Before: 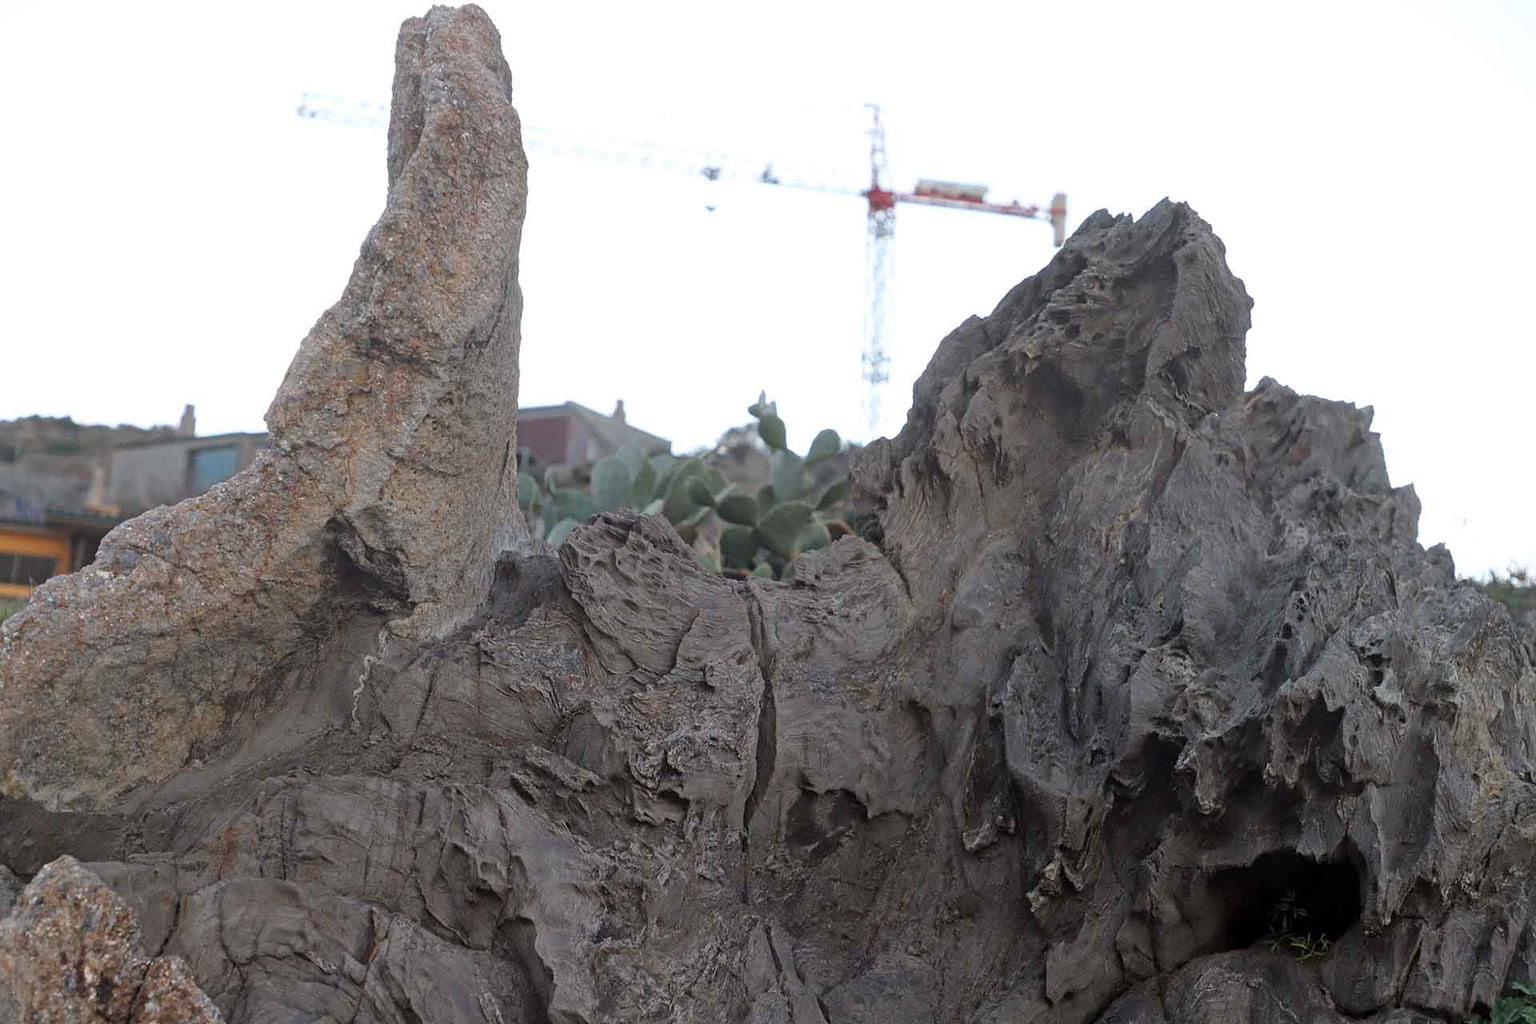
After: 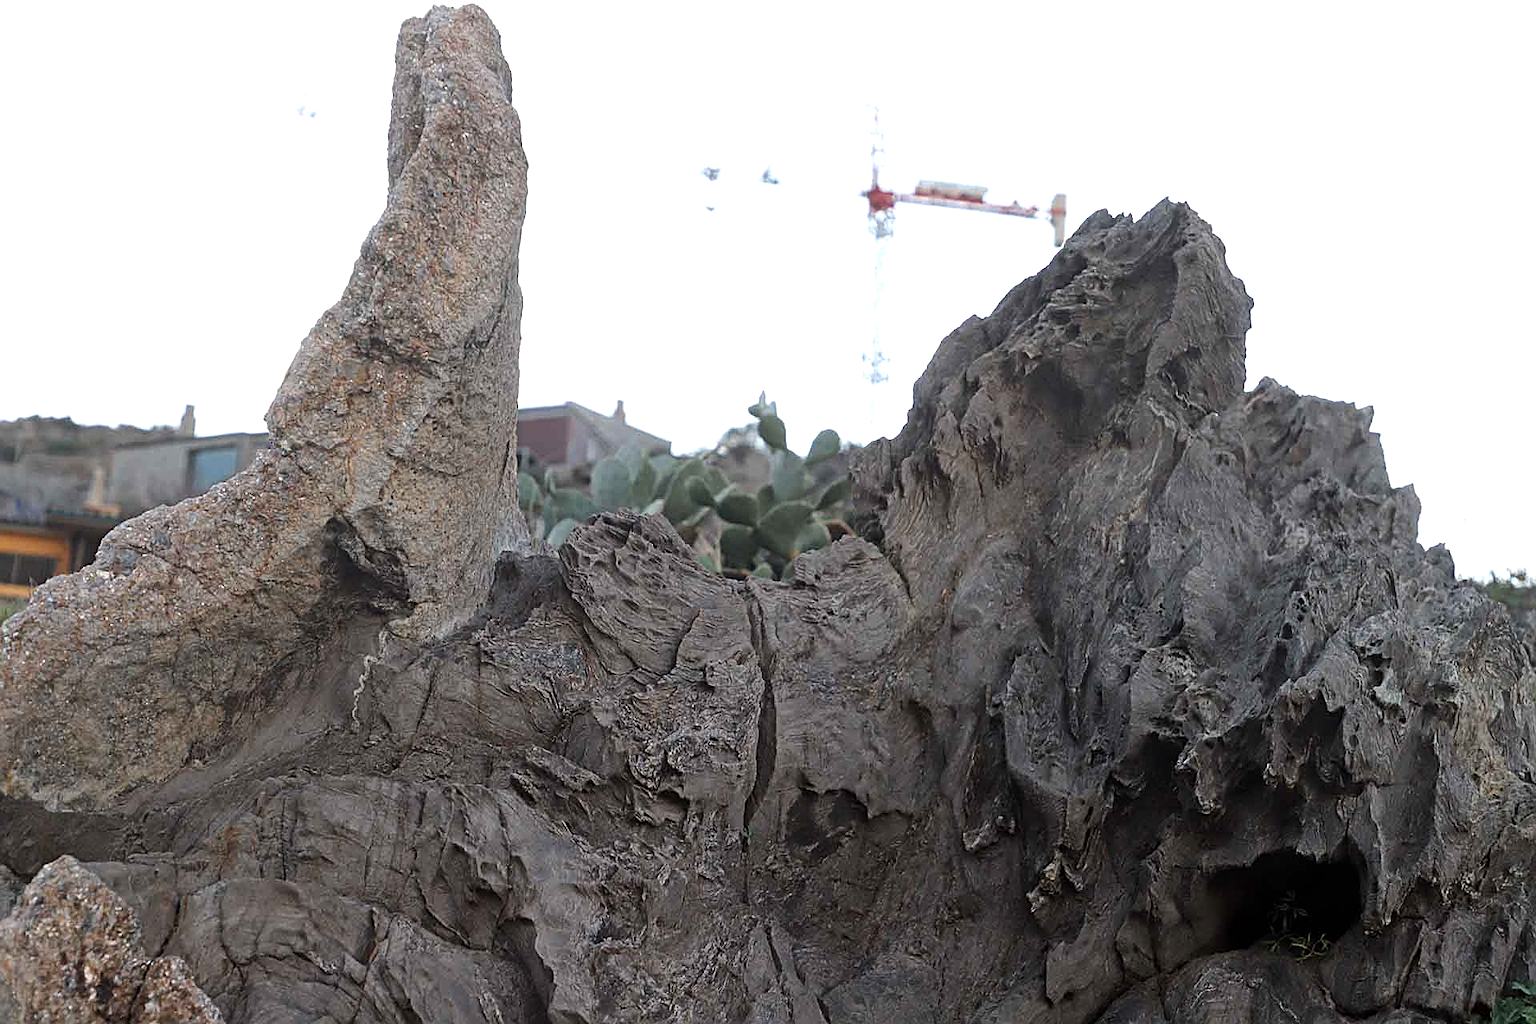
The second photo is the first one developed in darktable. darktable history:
sharpen: on, module defaults
tone equalizer: -8 EV -0.439 EV, -7 EV -0.418 EV, -6 EV -0.373 EV, -5 EV -0.248 EV, -3 EV 0.217 EV, -2 EV 0.331 EV, -1 EV 0.376 EV, +0 EV 0.428 EV, edges refinement/feathering 500, mask exposure compensation -1.57 EV, preserve details no
